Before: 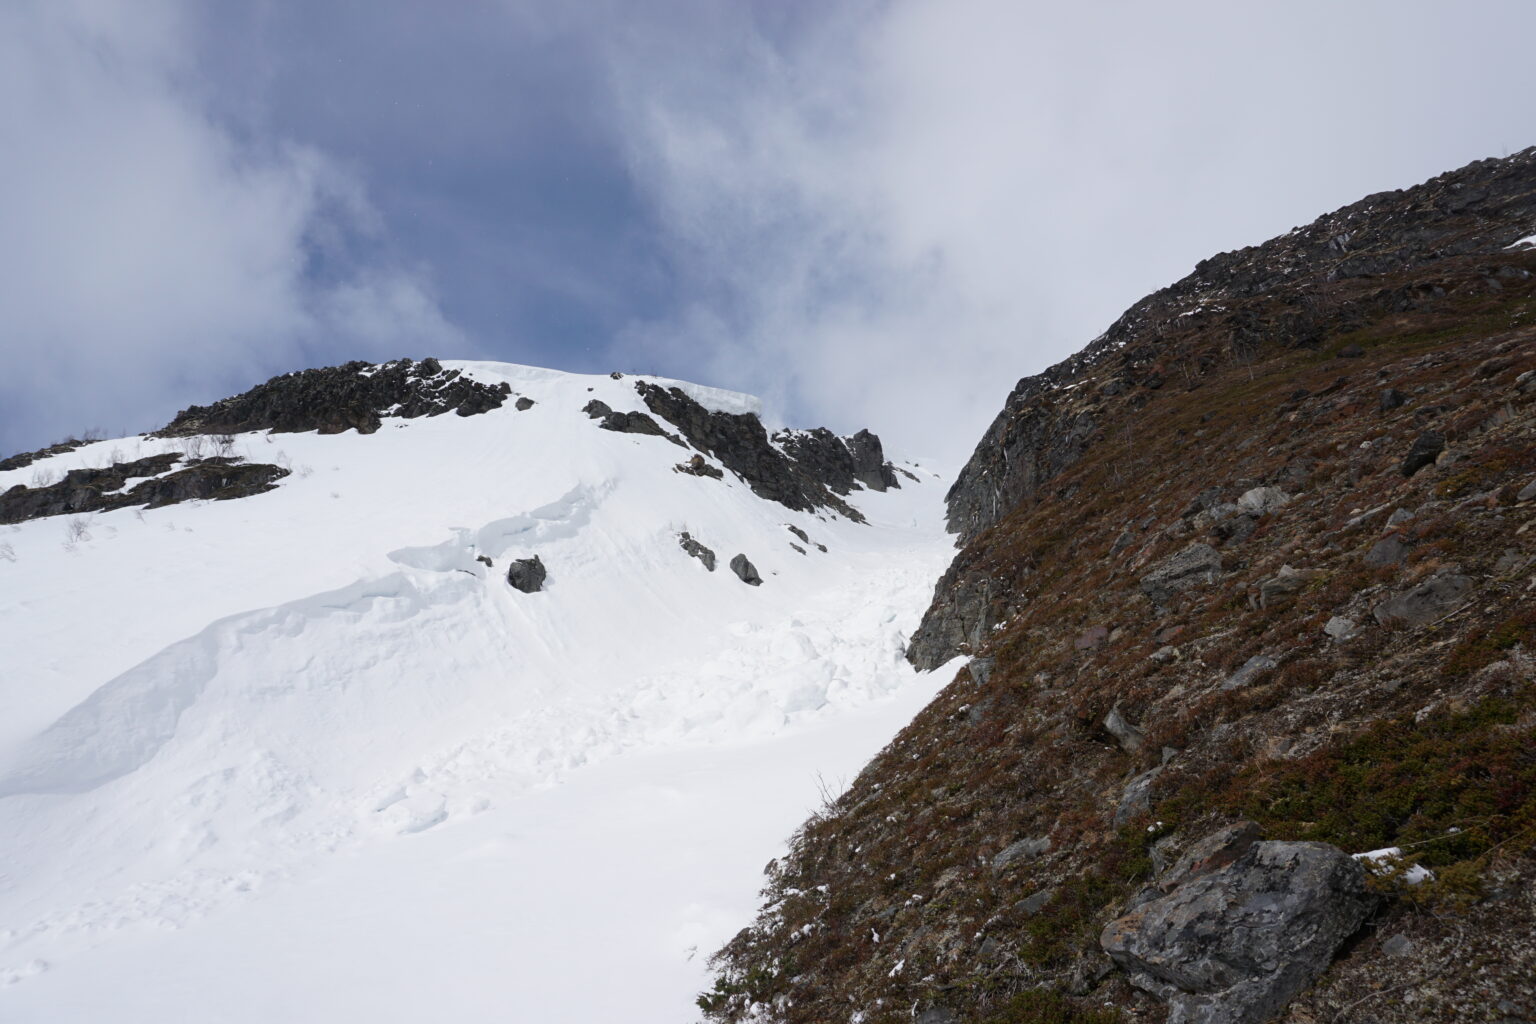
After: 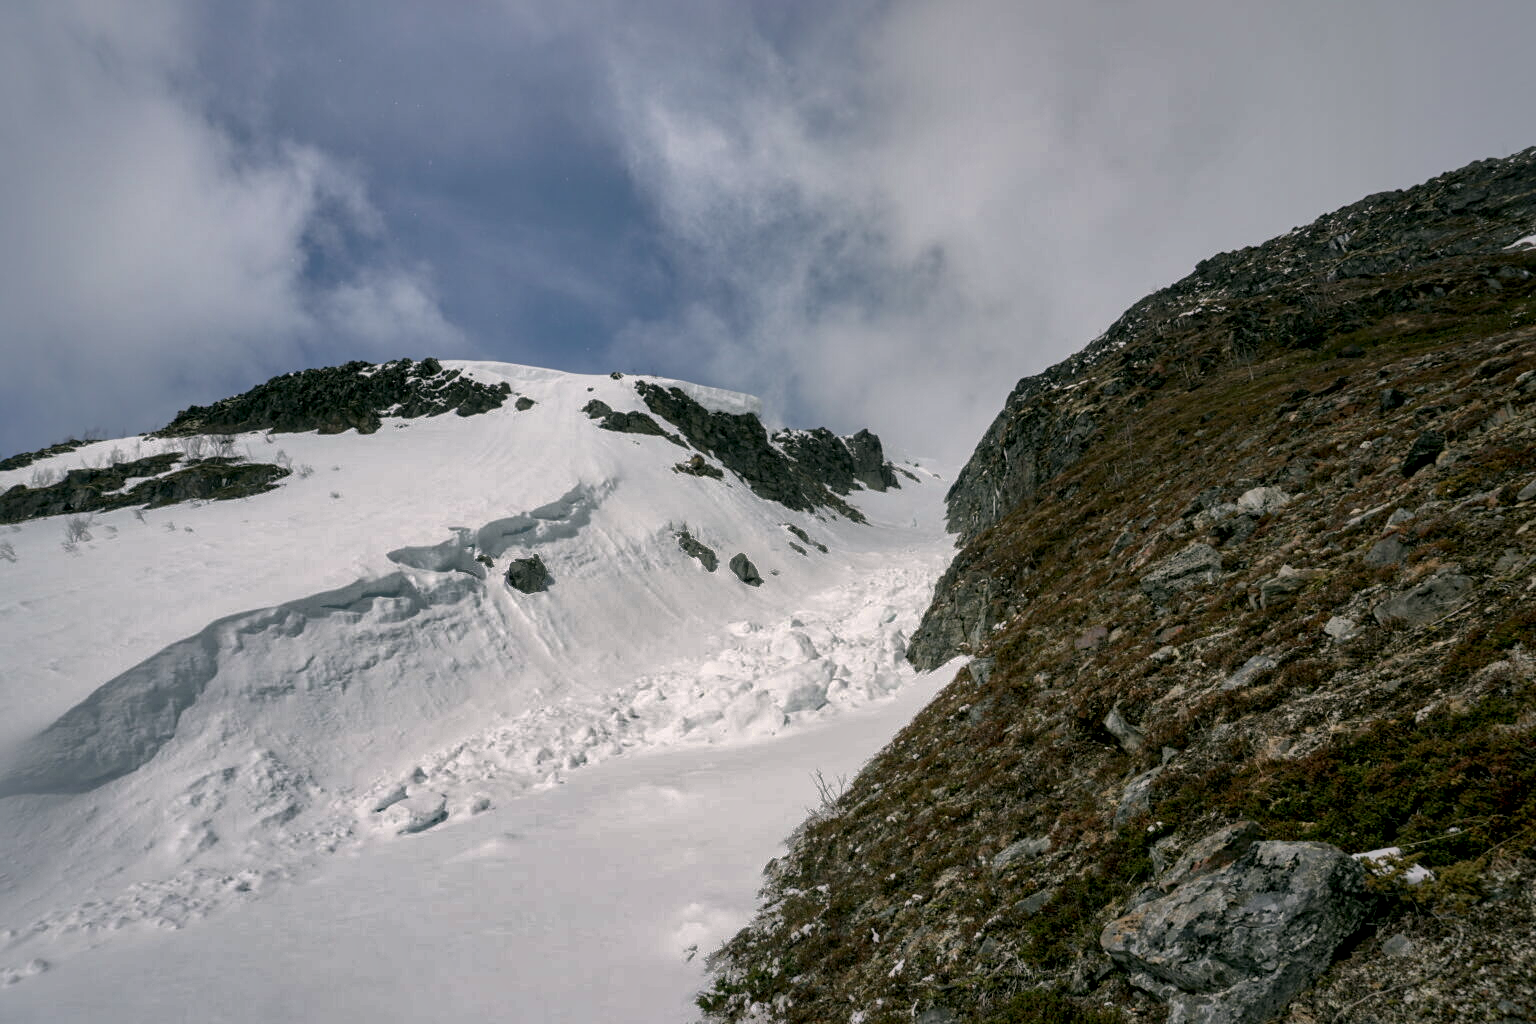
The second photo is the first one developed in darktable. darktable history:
shadows and highlights: shadows 38.1, highlights -74.97
local contrast: detail 160%
color correction: highlights a* 4.25, highlights b* 4.93, shadows a* -7.74, shadows b* 4.95
